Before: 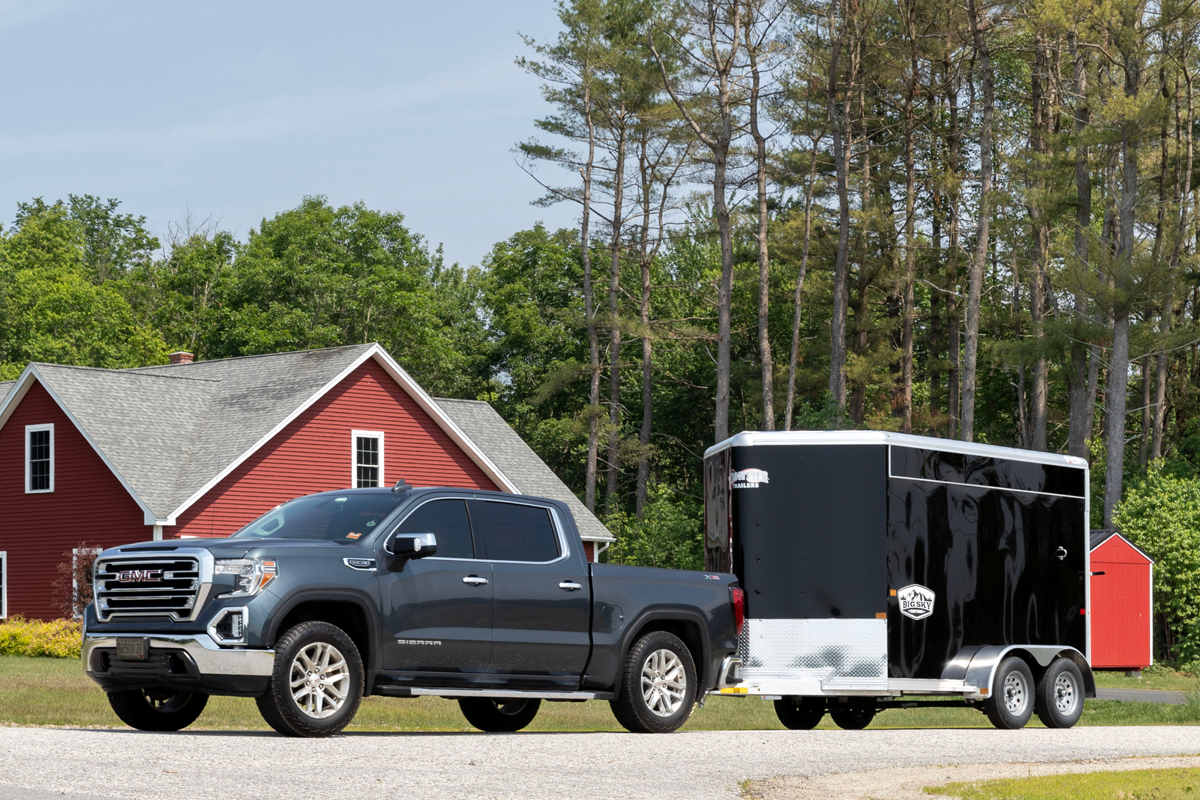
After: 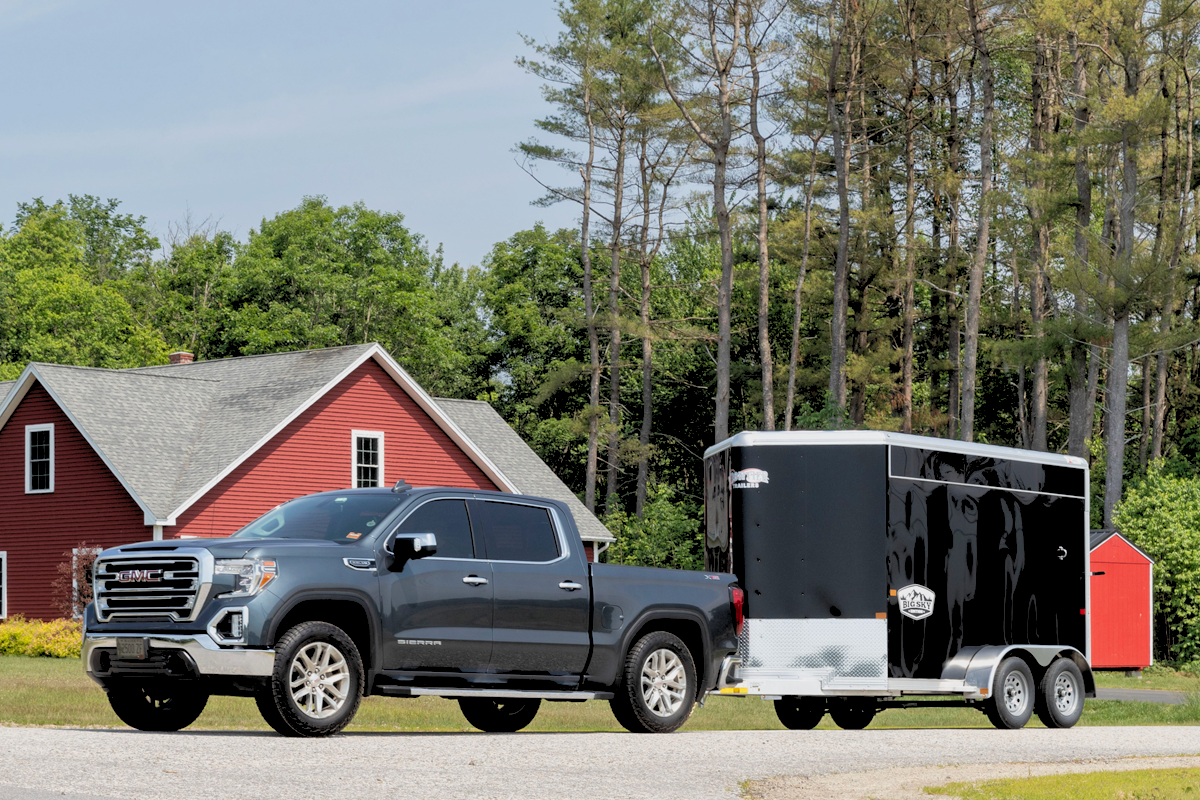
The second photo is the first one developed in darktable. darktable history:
local contrast: mode bilateral grid, contrast 10, coarseness 25, detail 115%, midtone range 0.2
rgb levels: preserve colors sum RGB, levels [[0.038, 0.433, 0.934], [0, 0.5, 1], [0, 0.5, 1]]
